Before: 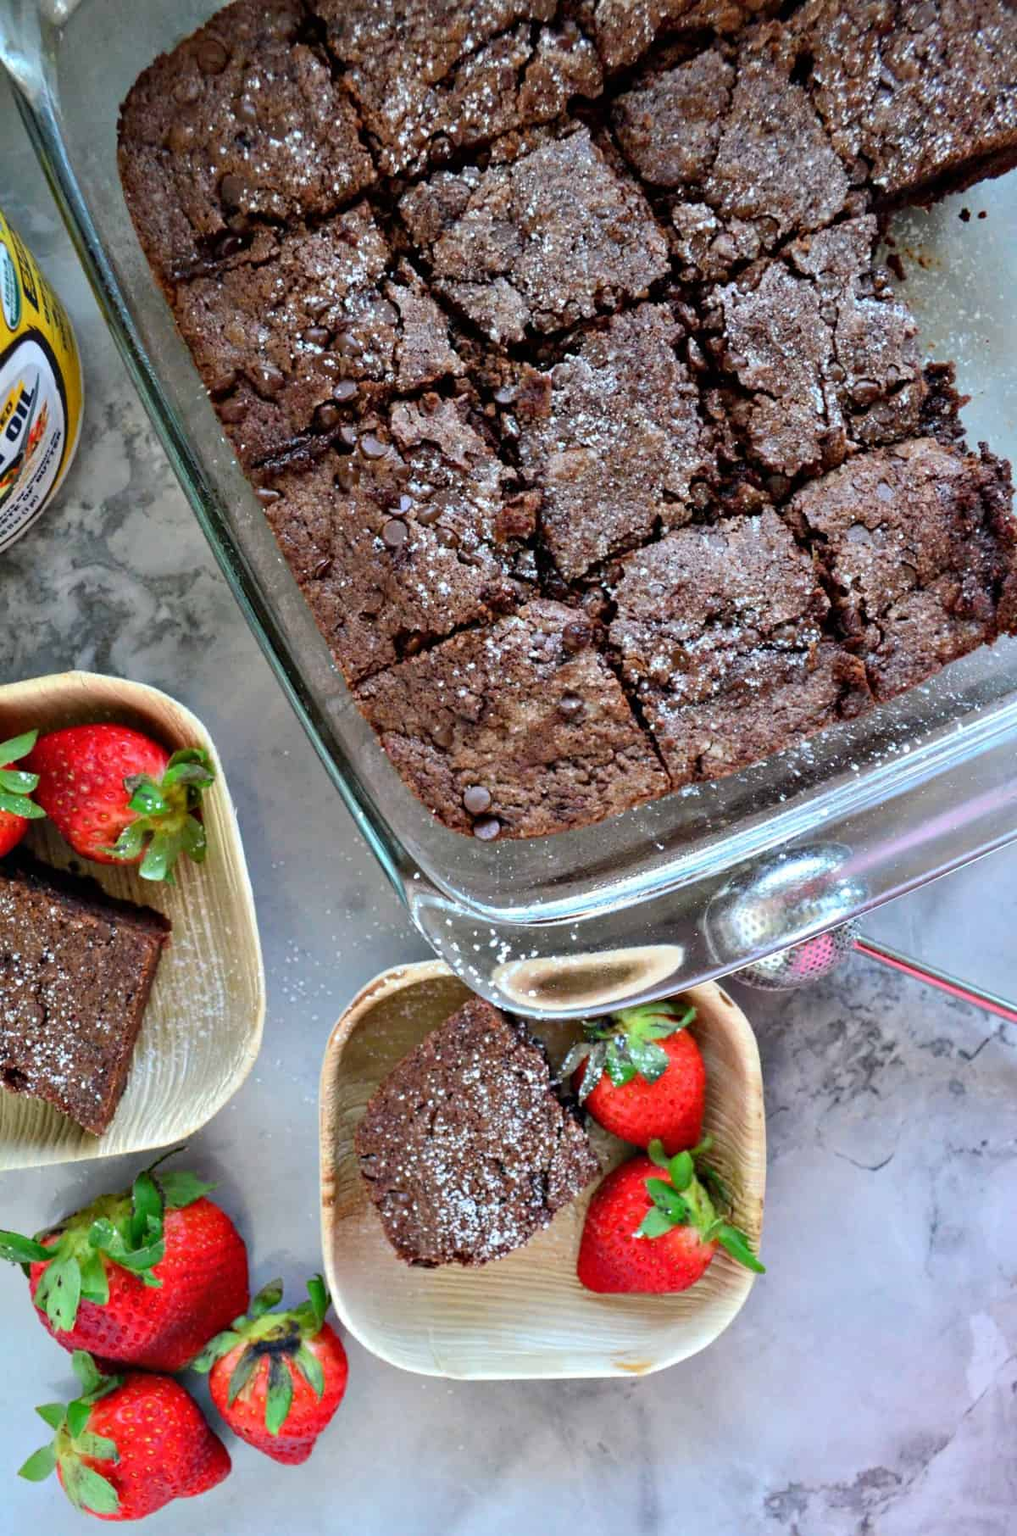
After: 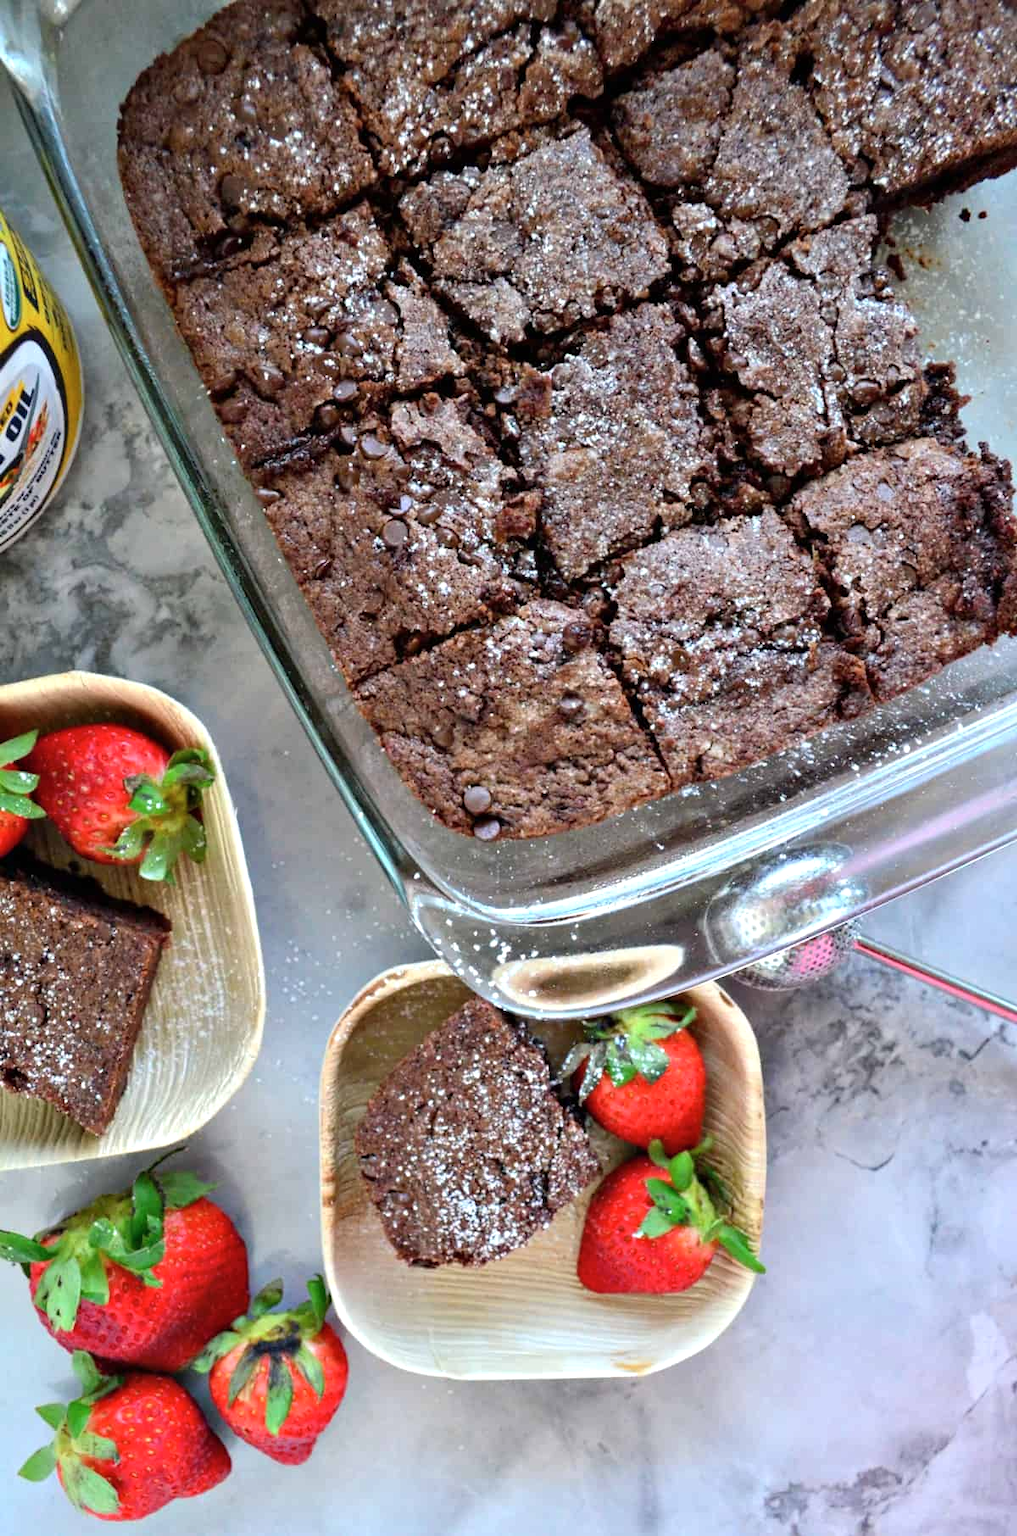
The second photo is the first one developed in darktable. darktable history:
shadows and highlights: radius 46.06, white point adjustment 6.59, compress 80.09%, soften with gaussian
